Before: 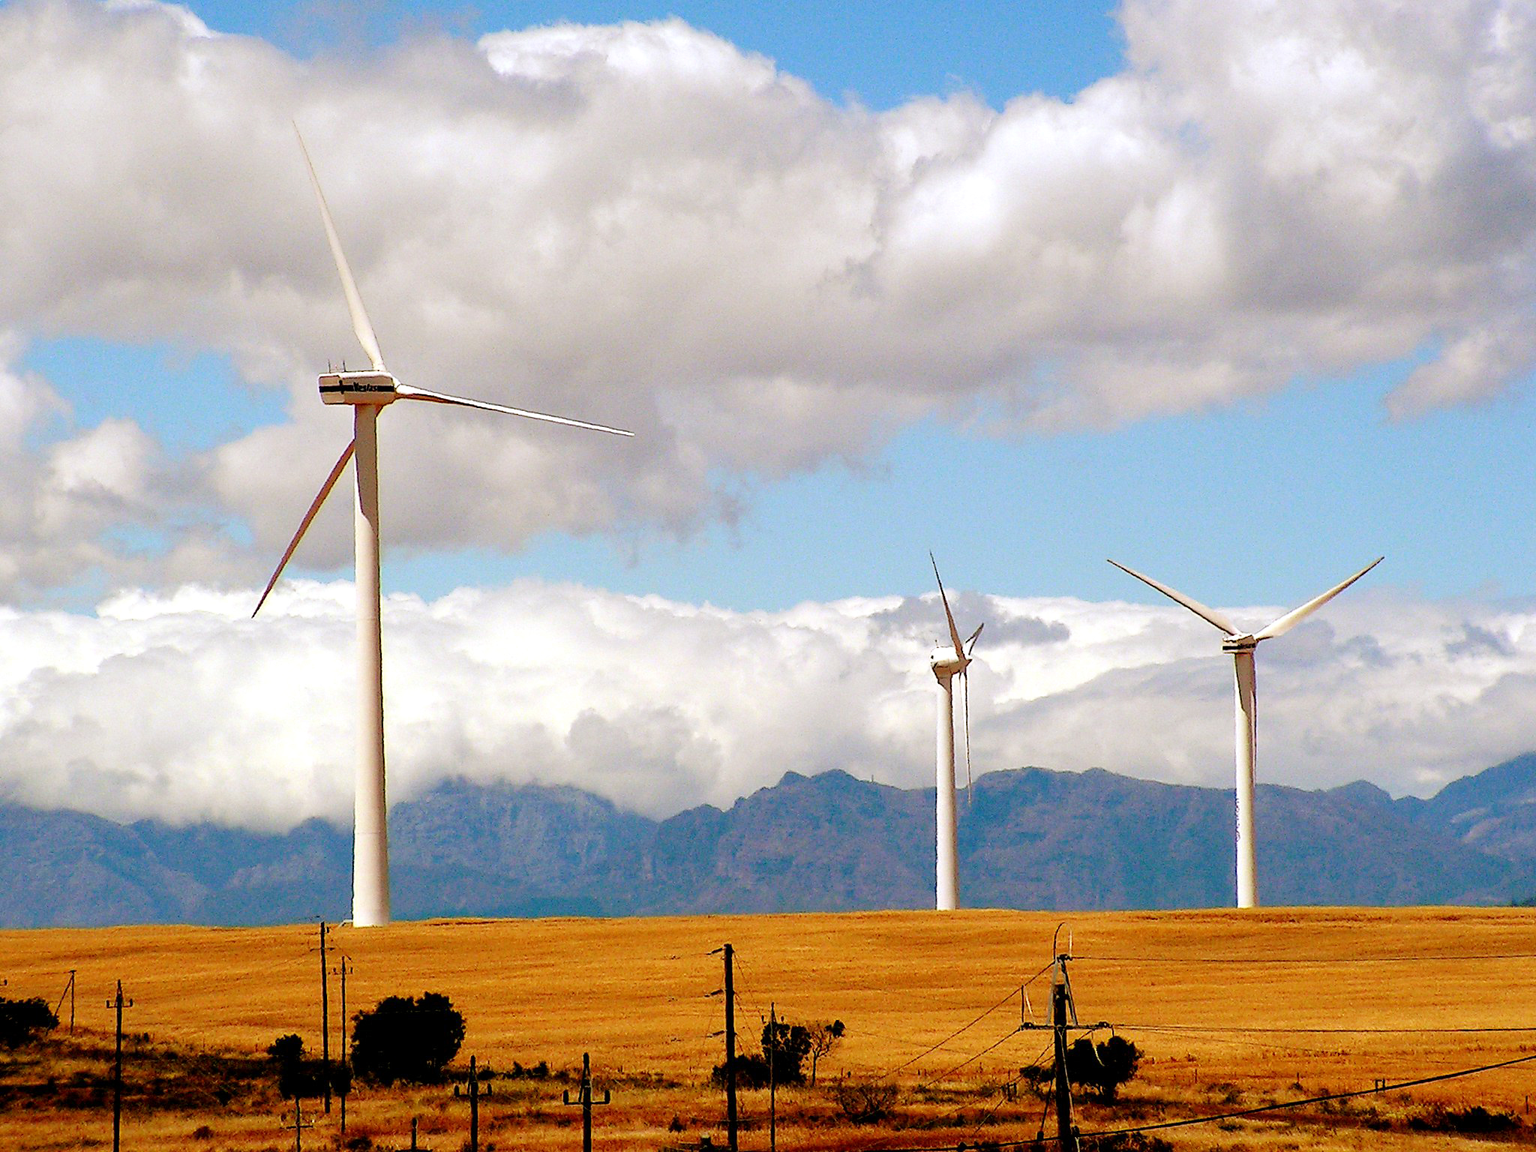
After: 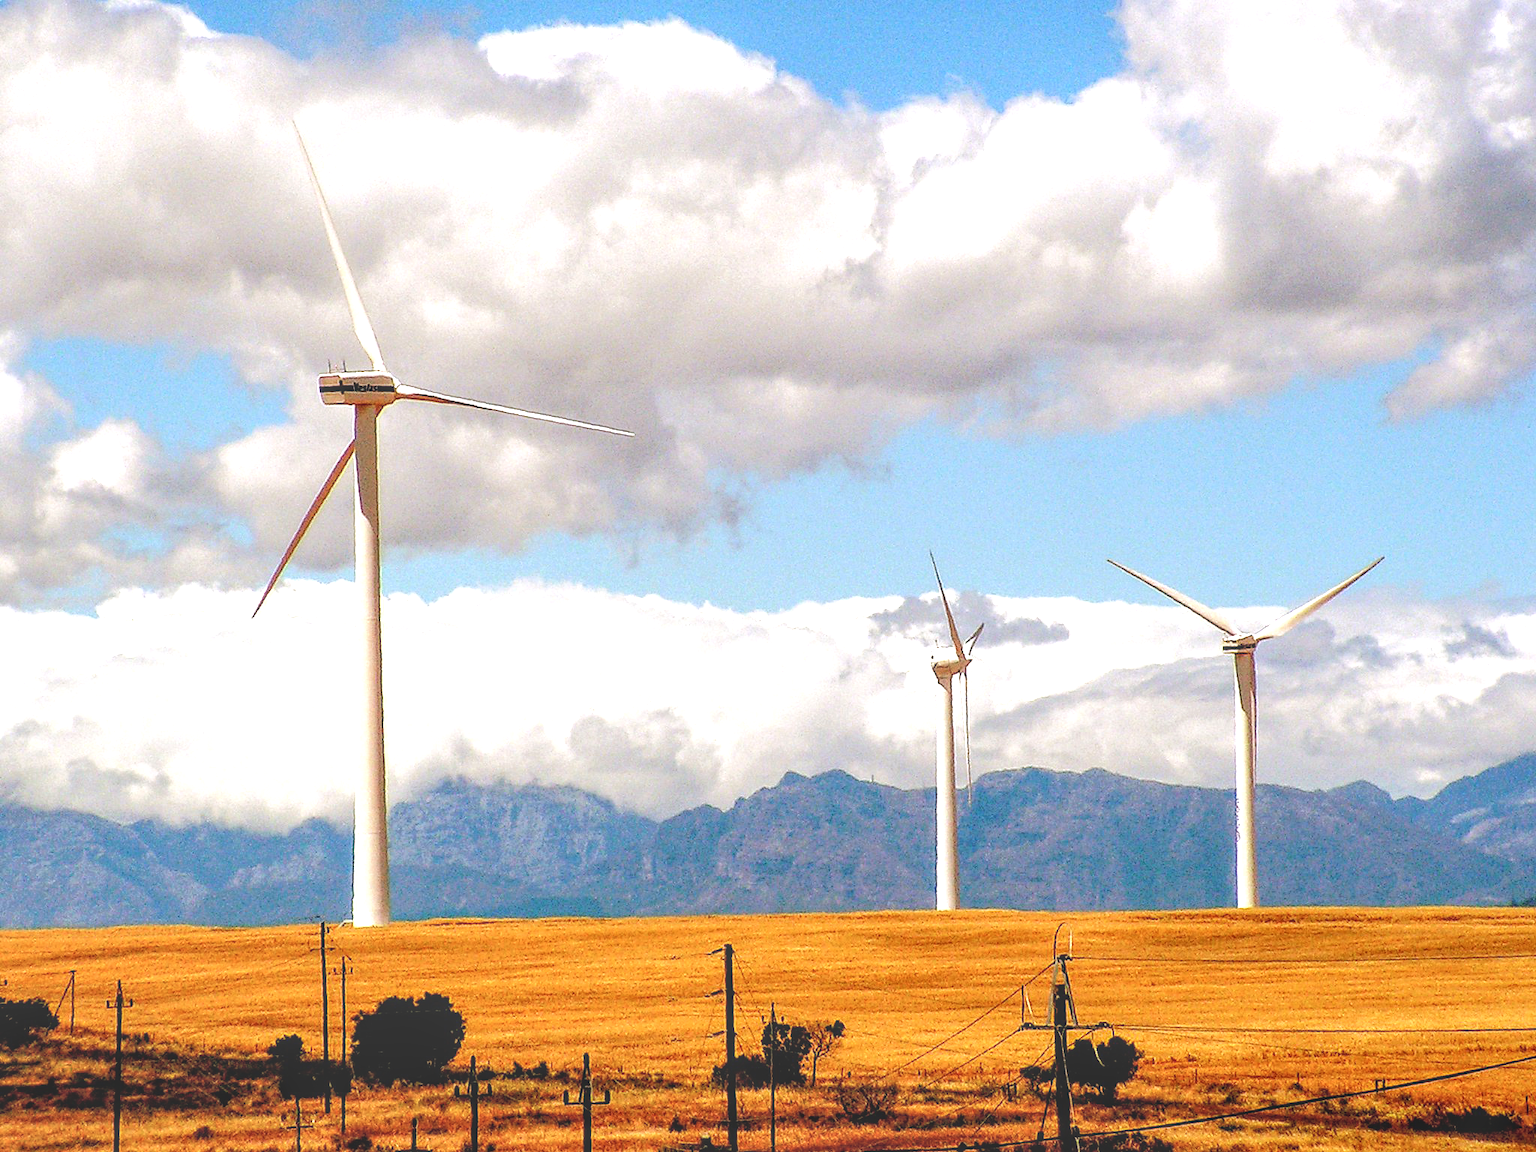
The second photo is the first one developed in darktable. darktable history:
tone equalizer: -8 EV -0.418 EV, -7 EV -0.359 EV, -6 EV -0.301 EV, -5 EV -0.244 EV, -3 EV 0.244 EV, -2 EV 0.342 EV, -1 EV 0.401 EV, +0 EV 0.426 EV, edges refinement/feathering 500, mask exposure compensation -1.57 EV, preserve details no
local contrast: highlights 66%, shadows 34%, detail 166%, midtone range 0.2
